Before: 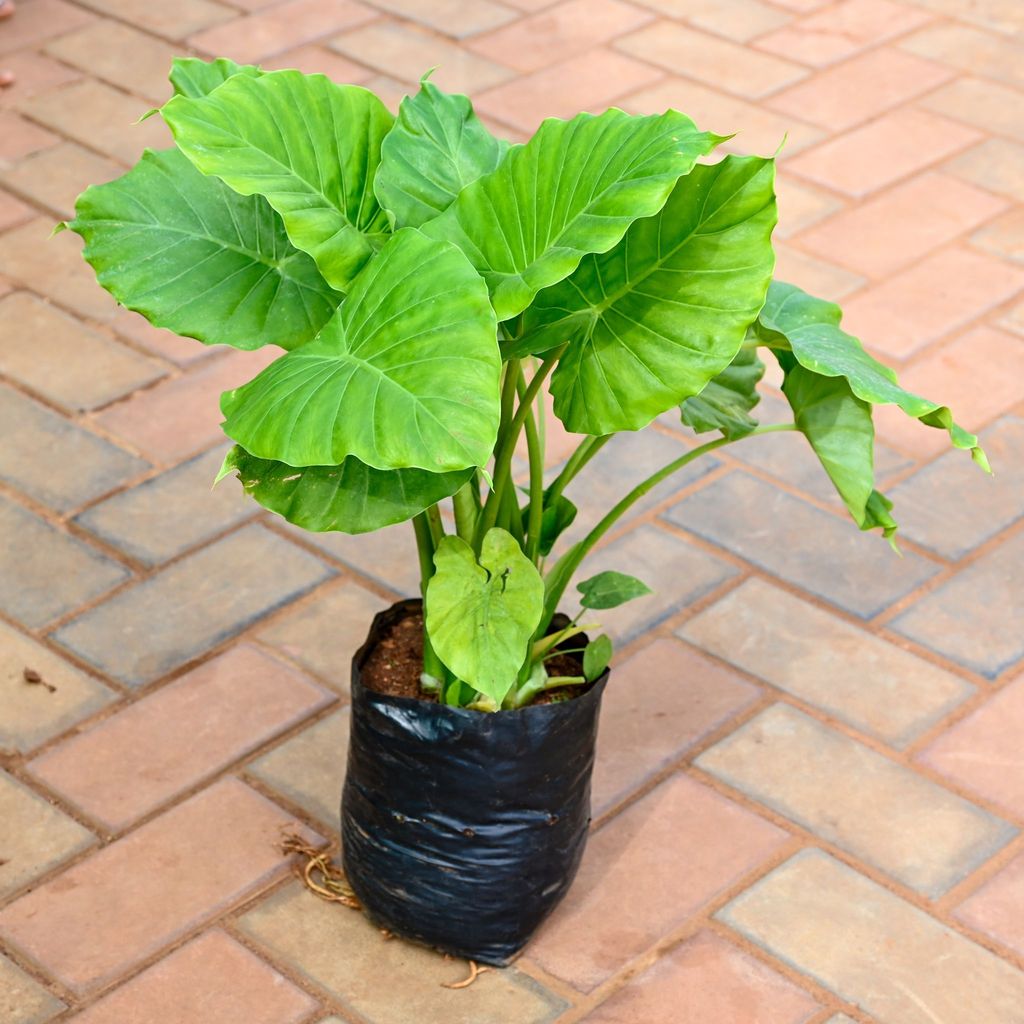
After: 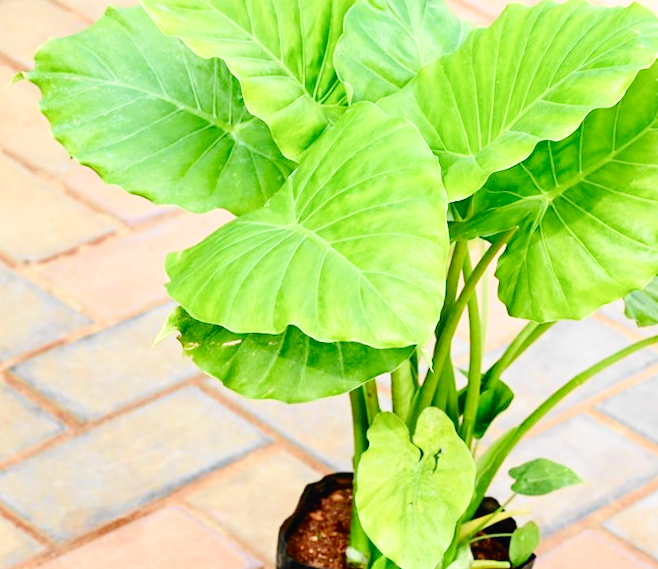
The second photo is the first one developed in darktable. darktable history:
base curve: curves: ch0 [(0, 0) (0.008, 0.007) (0.022, 0.029) (0.048, 0.089) (0.092, 0.197) (0.191, 0.399) (0.275, 0.534) (0.357, 0.65) (0.477, 0.78) (0.542, 0.833) (0.799, 0.973) (1, 1)], preserve colors none
rotate and perspective: rotation -1°, crop left 0.011, crop right 0.989, crop top 0.025, crop bottom 0.975
tone curve: curves: ch0 [(0, 0.015) (0.037, 0.032) (0.131, 0.113) (0.275, 0.26) (0.497, 0.531) (0.617, 0.663) (0.704, 0.748) (0.813, 0.842) (0.911, 0.931) (0.997, 1)]; ch1 [(0, 0) (0.301, 0.3) (0.444, 0.438) (0.493, 0.494) (0.501, 0.499) (0.534, 0.543) (0.582, 0.605) (0.658, 0.687) (0.746, 0.79) (1, 1)]; ch2 [(0, 0) (0.246, 0.234) (0.36, 0.356) (0.415, 0.426) (0.476, 0.492) (0.502, 0.499) (0.525, 0.513) (0.533, 0.534) (0.586, 0.598) (0.634, 0.643) (0.706, 0.717) (0.853, 0.83) (1, 0.951)], color space Lab, independent channels, preserve colors none
crop and rotate: angle -4.99°, left 2.122%, top 6.945%, right 27.566%, bottom 30.519%
